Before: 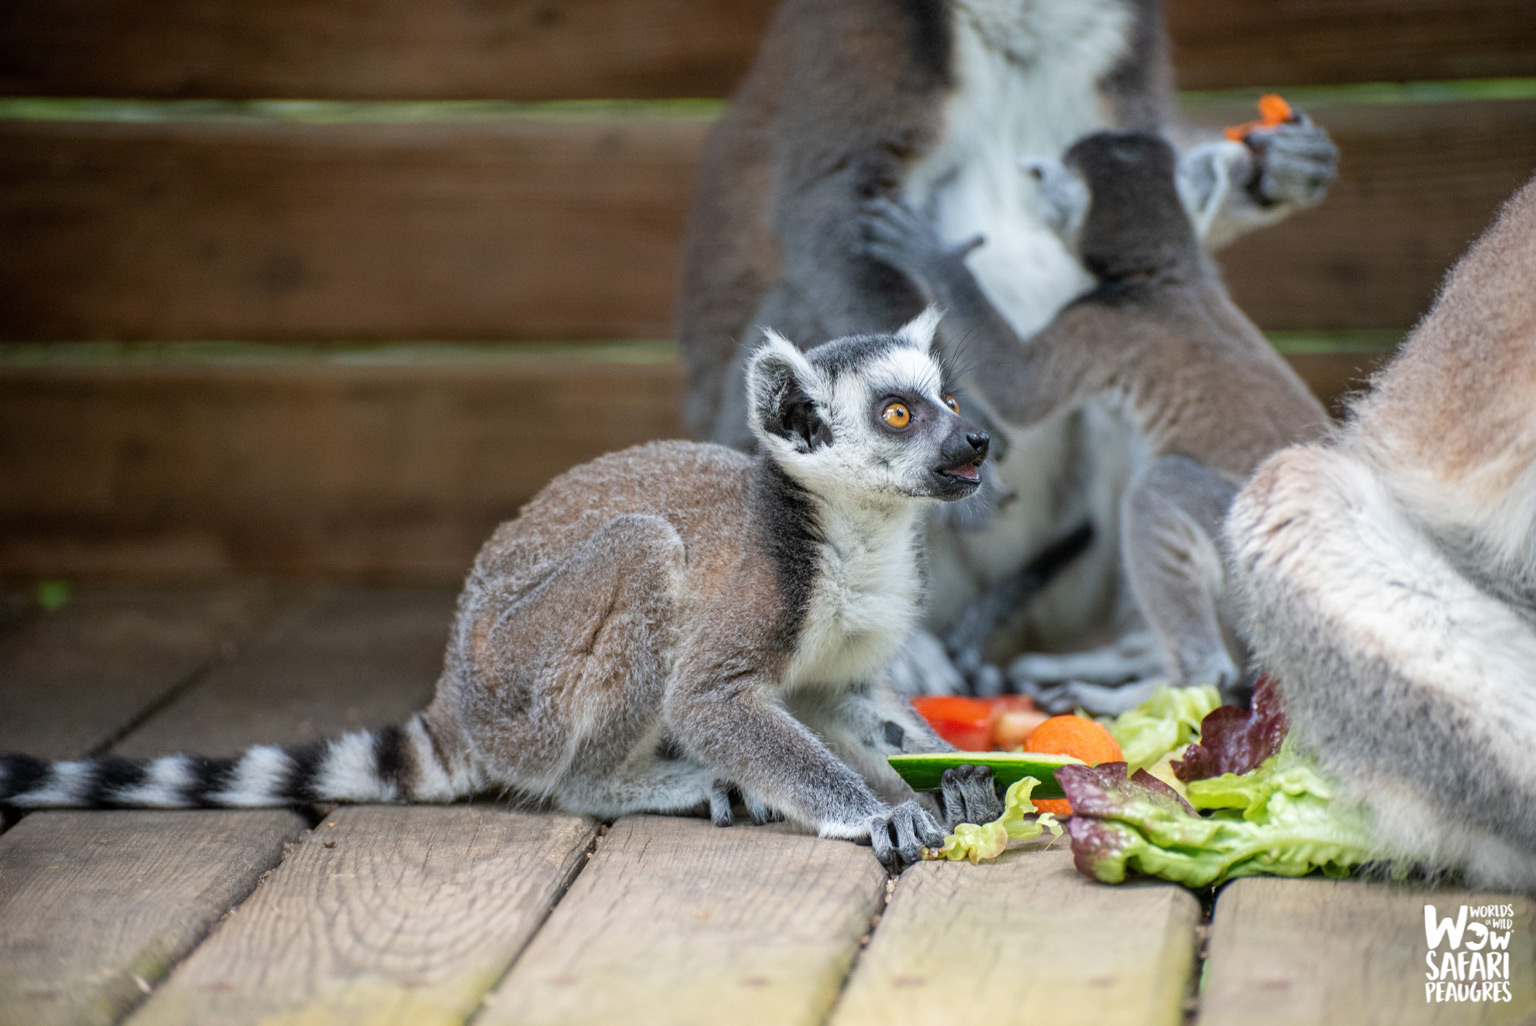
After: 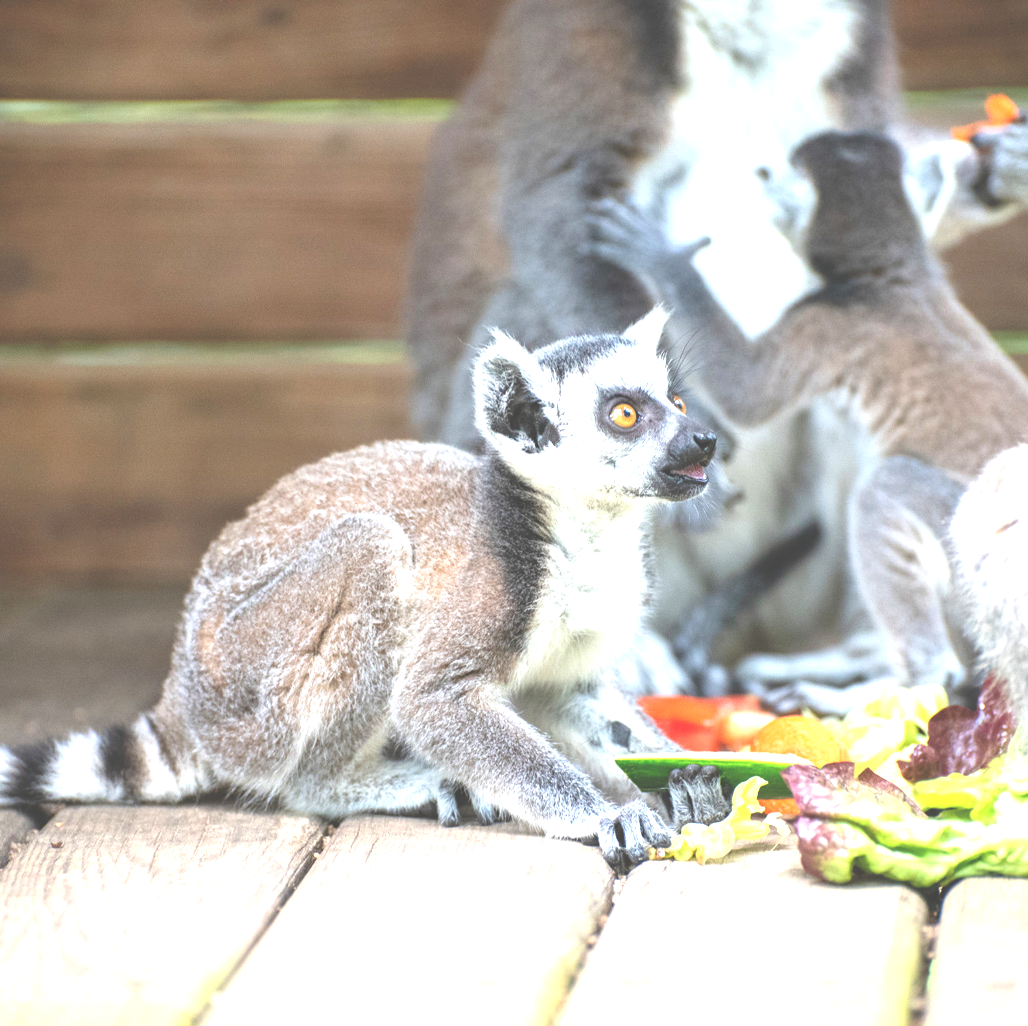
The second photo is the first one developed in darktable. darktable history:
exposure: black level correction -0.023, exposure 1.395 EV, compensate exposure bias true, compensate highlight preservation false
crop and rotate: left 17.811%, right 15.202%
